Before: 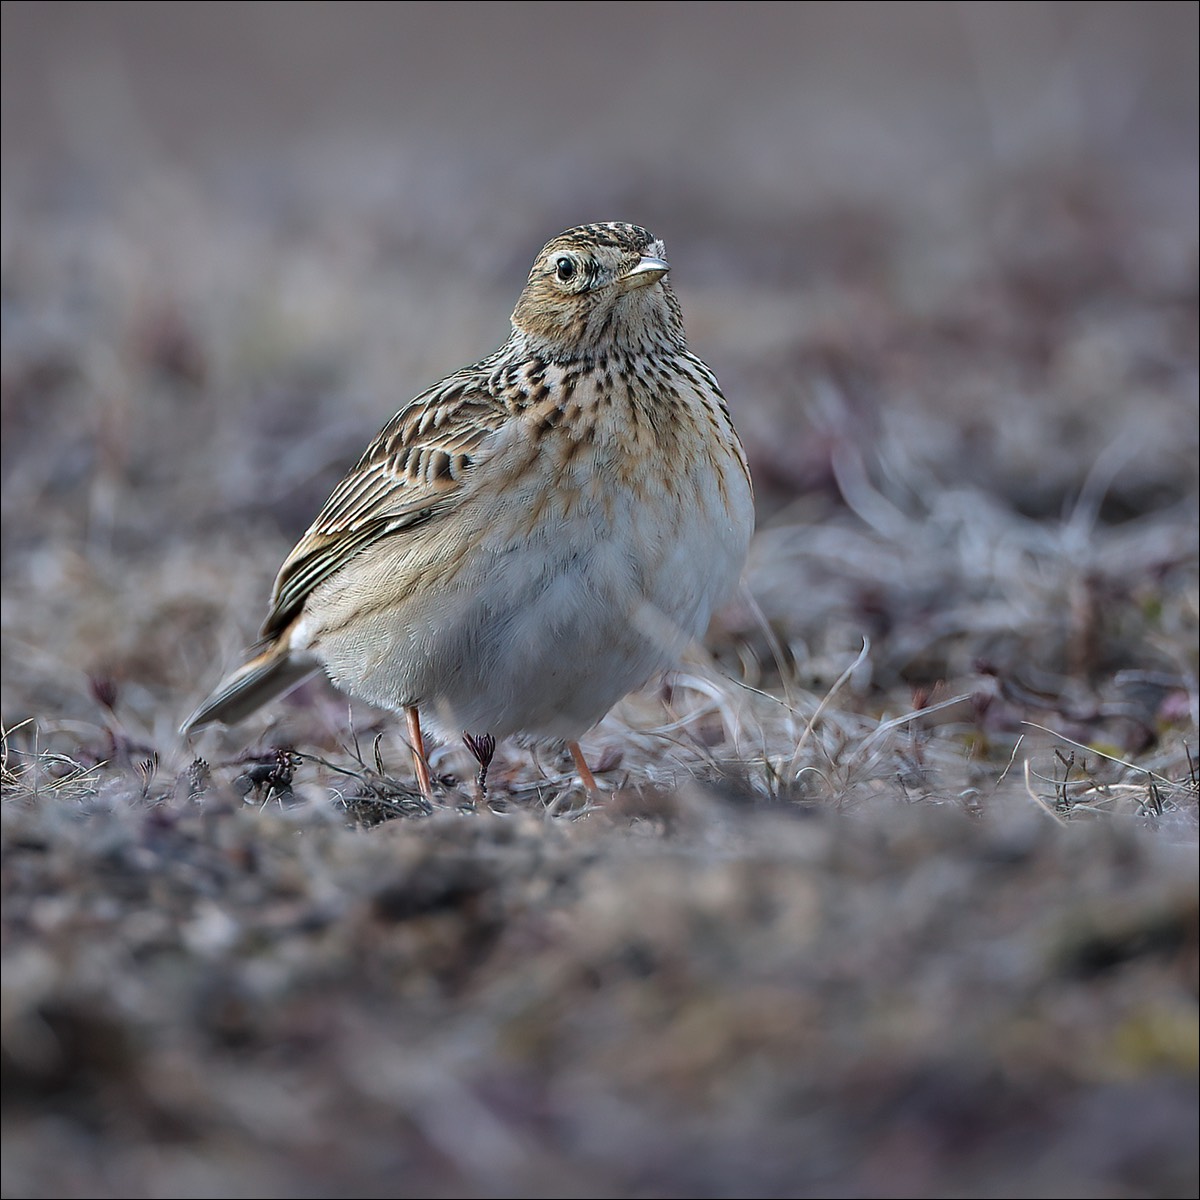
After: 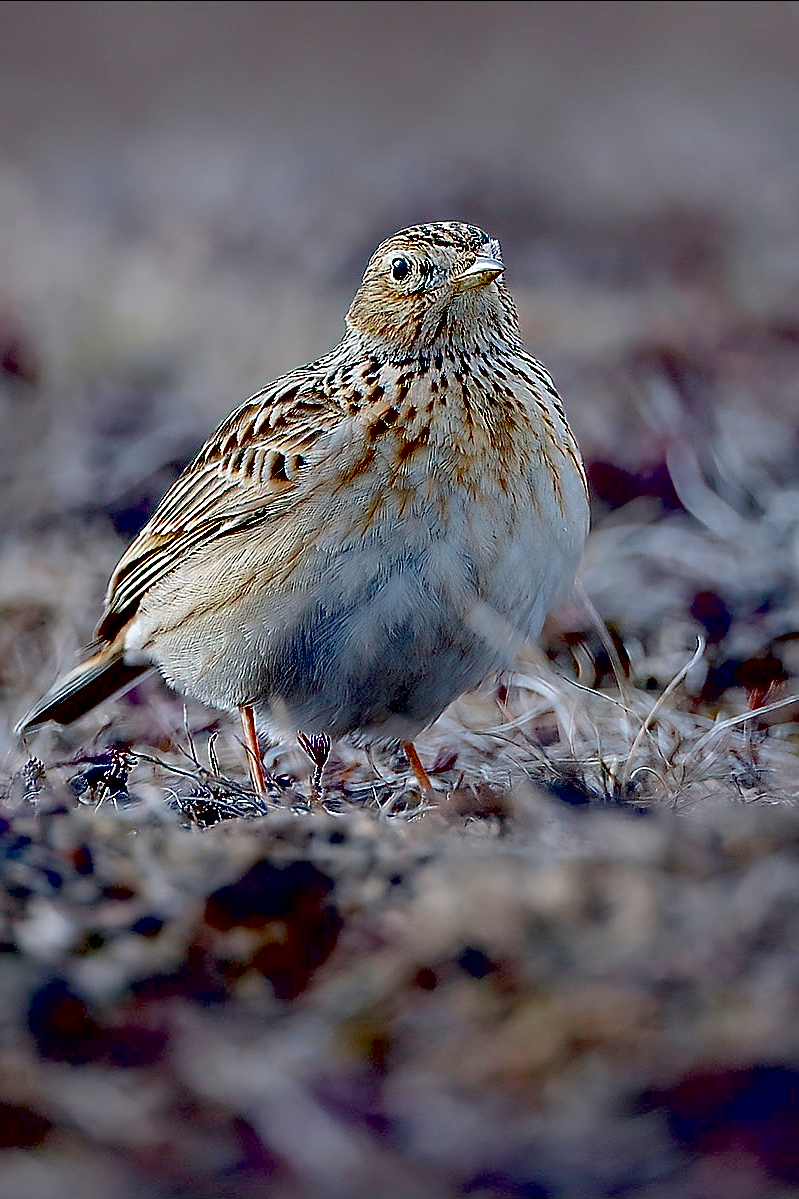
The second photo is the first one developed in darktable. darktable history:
sharpen: radius 1.401, amount 1.244, threshold 0.678
contrast brightness saturation: contrast 0.036, saturation 0.068
crop and rotate: left 13.772%, right 19.578%
exposure: black level correction 0.1, exposure -0.087 EV, compensate exposure bias true, compensate highlight preservation false
